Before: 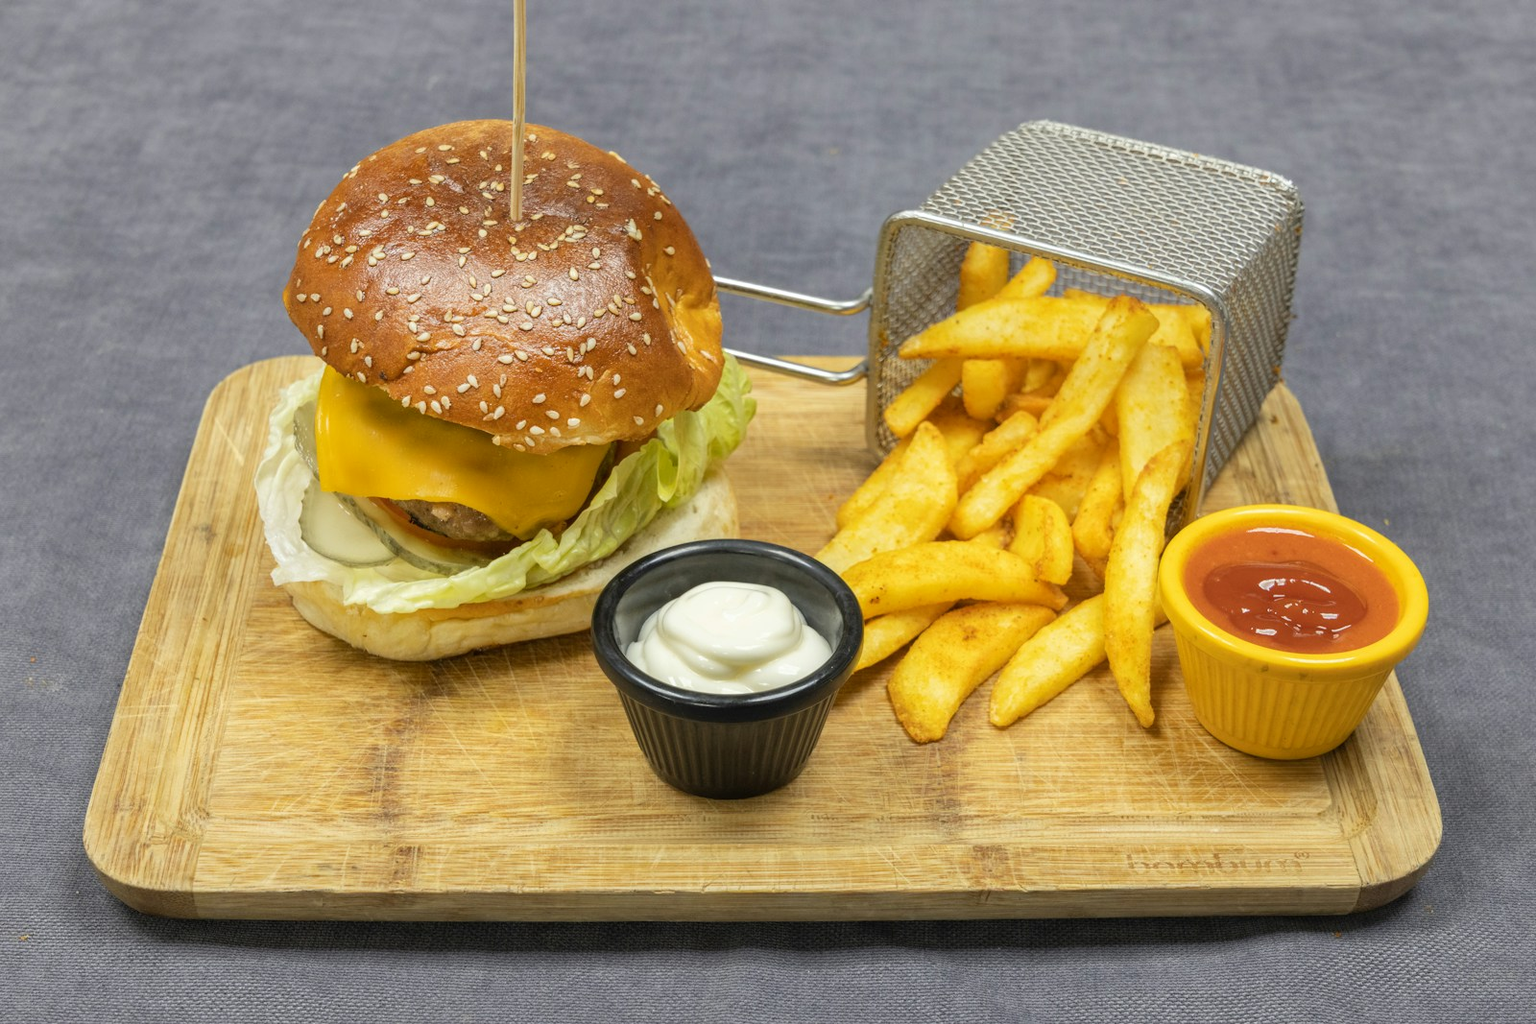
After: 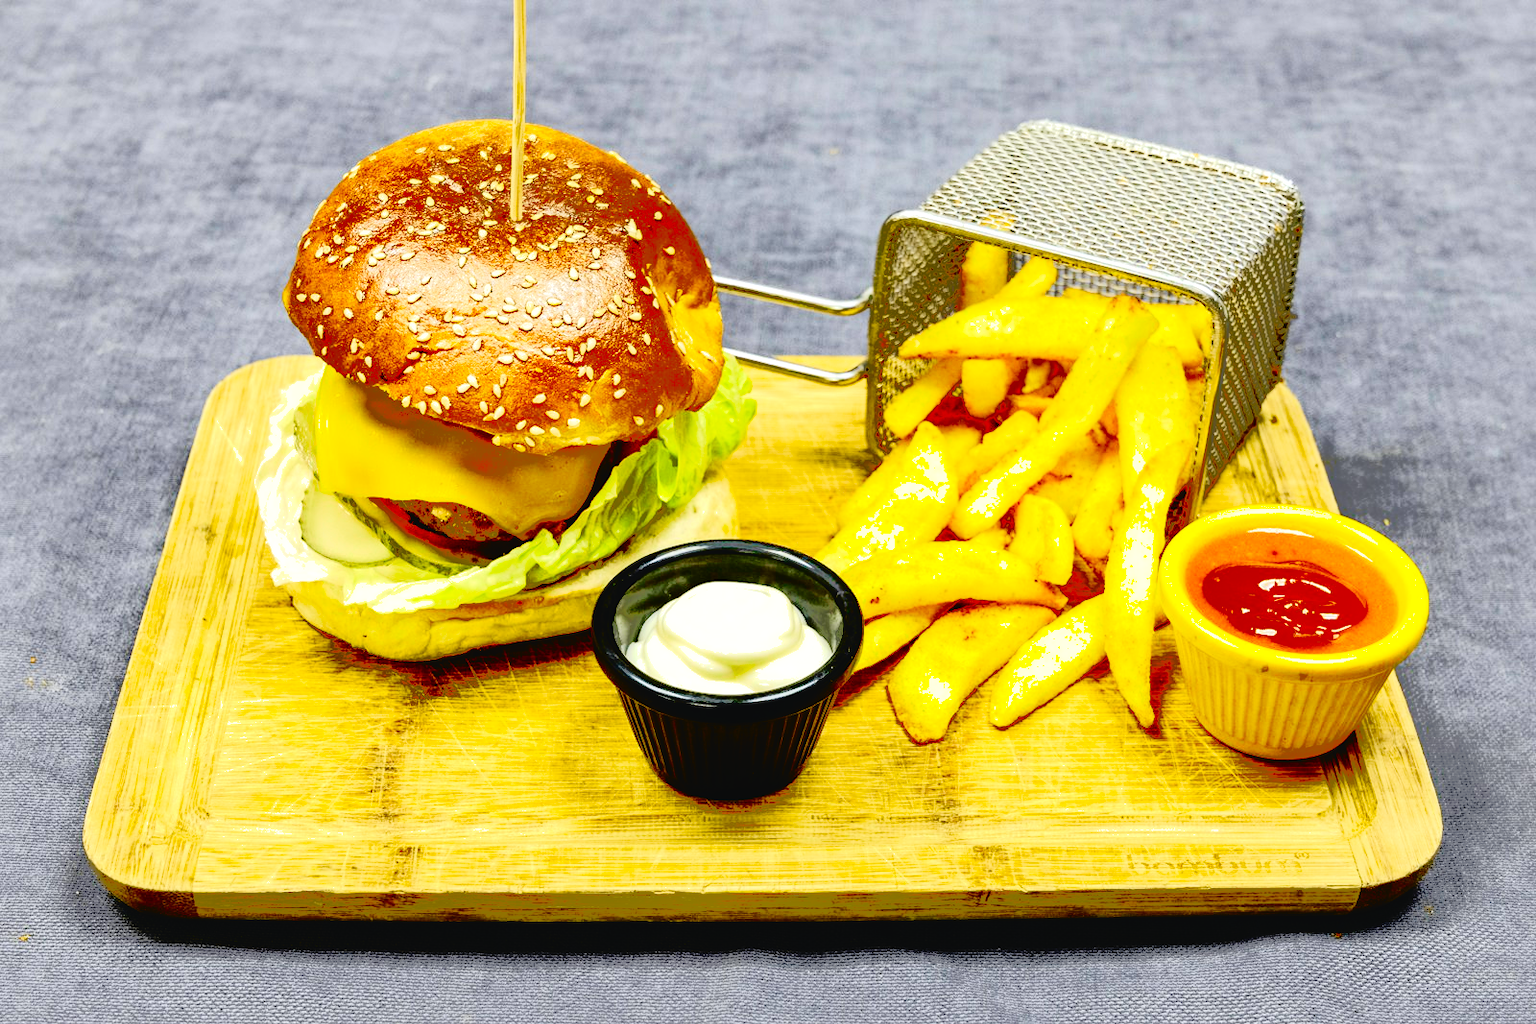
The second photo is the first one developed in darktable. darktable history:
tone equalizer: -8 EV -0.752 EV, -7 EV -0.73 EV, -6 EV -0.57 EV, -5 EV -0.417 EV, -3 EV 0.366 EV, -2 EV 0.6 EV, -1 EV 0.695 EV, +0 EV 0.76 EV, edges refinement/feathering 500, mask exposure compensation -1.57 EV, preserve details no
tone curve: curves: ch0 [(0, 0.023) (0.132, 0.075) (0.251, 0.186) (0.441, 0.476) (0.662, 0.757) (0.849, 0.927) (1, 0.99)]; ch1 [(0, 0) (0.447, 0.411) (0.483, 0.469) (0.498, 0.496) (0.518, 0.514) (0.561, 0.59) (0.606, 0.659) (0.657, 0.725) (0.869, 0.916) (1, 1)]; ch2 [(0, 0) (0.307, 0.315) (0.425, 0.438) (0.483, 0.477) (0.503, 0.503) (0.526, 0.553) (0.552, 0.601) (0.615, 0.669) (0.703, 0.797) (0.985, 0.966)], color space Lab, independent channels, preserve colors none
shadows and highlights: shadows 25.94, highlights -70.43
base curve: curves: ch0 [(0, 0) (0.036, 0.01) (0.123, 0.254) (0.258, 0.504) (0.507, 0.748) (1, 1)], preserve colors none
